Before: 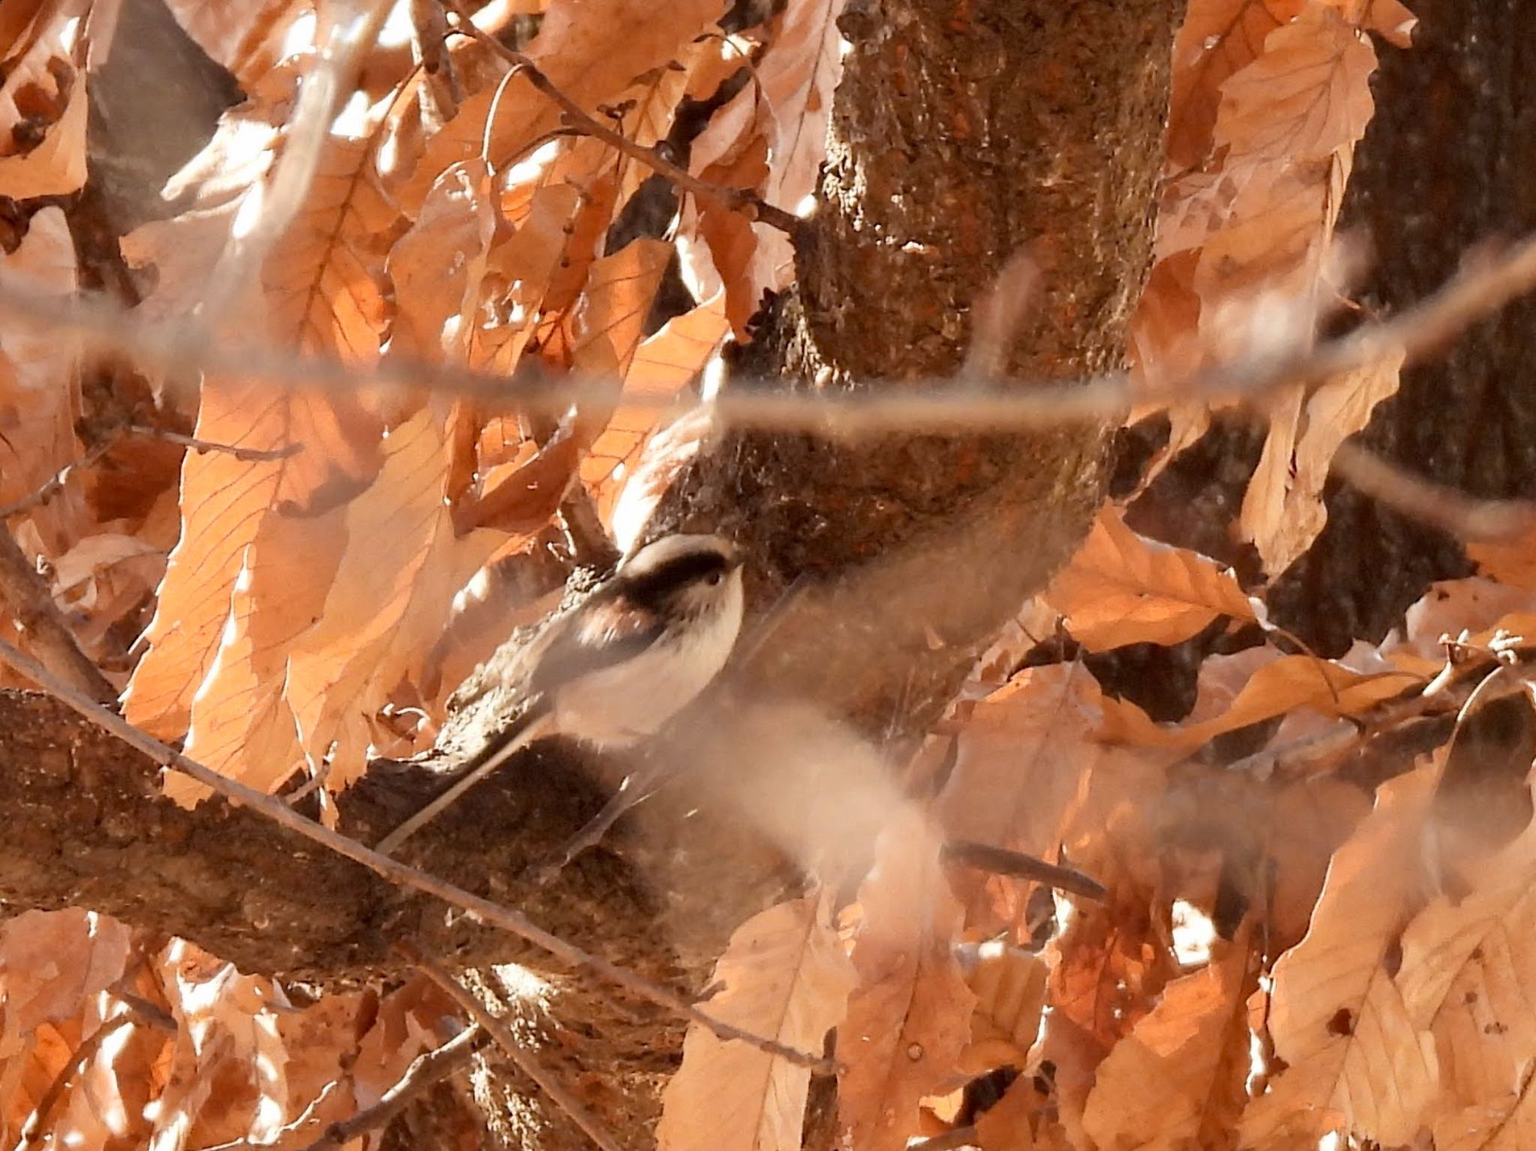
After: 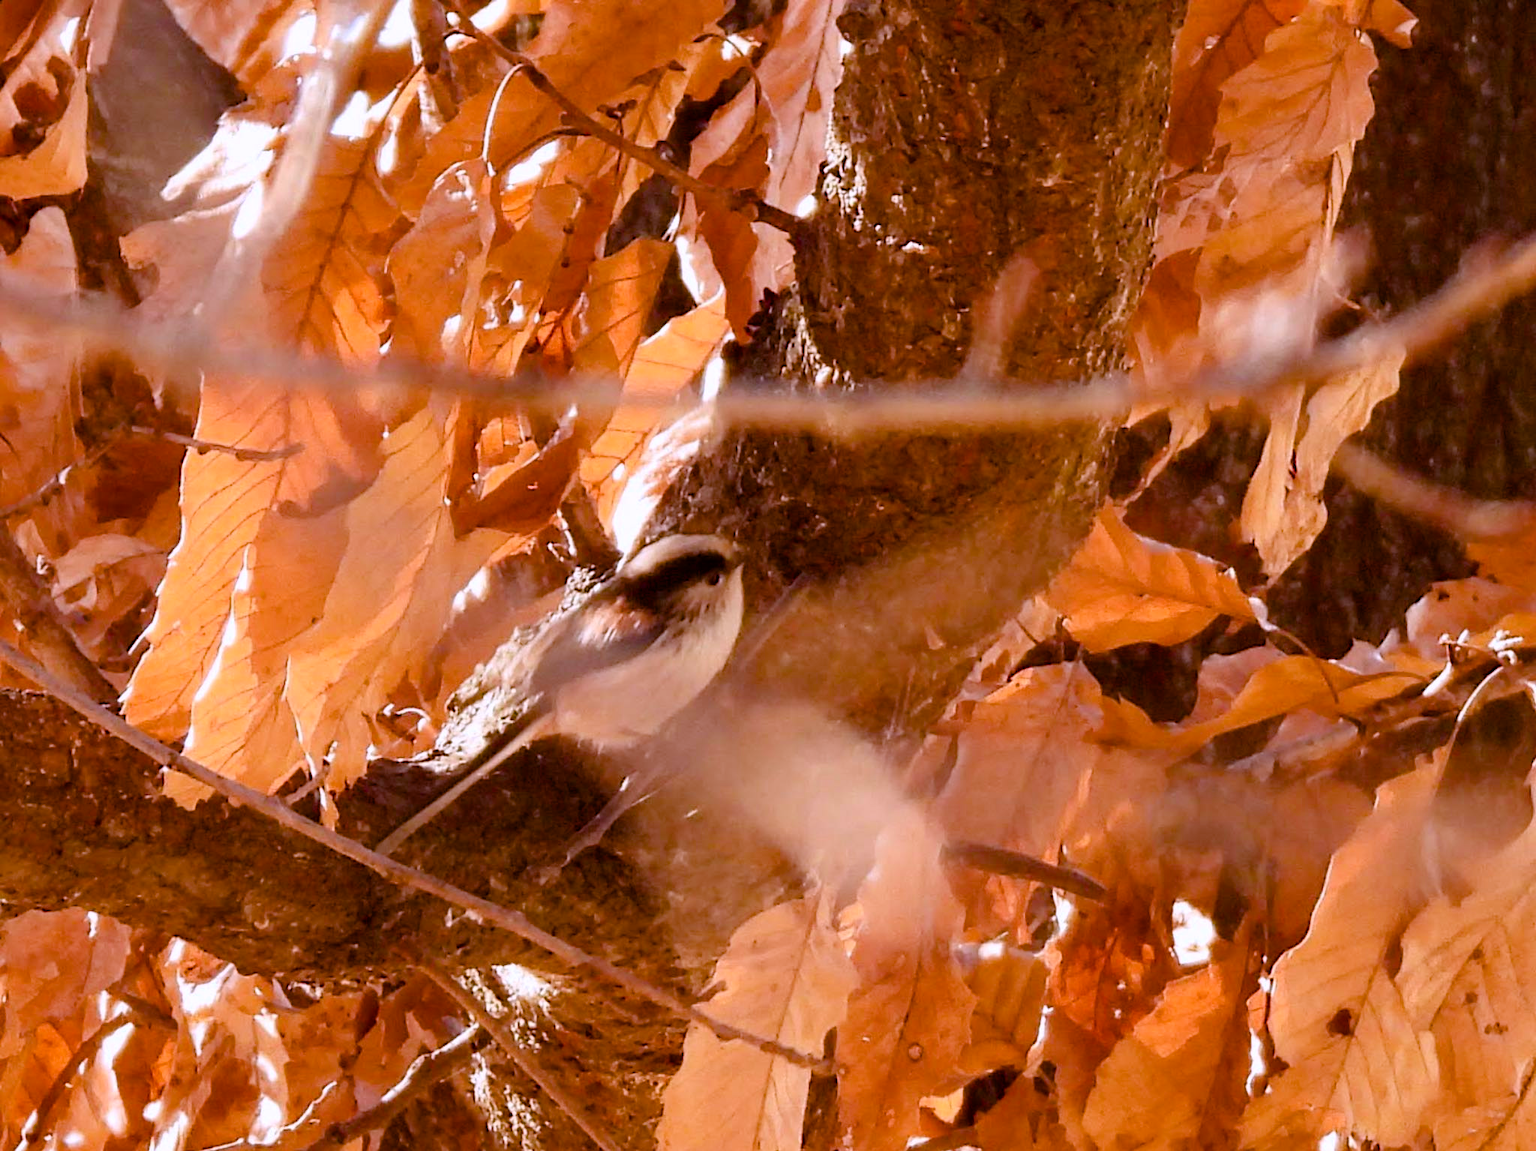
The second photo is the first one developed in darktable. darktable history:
color calibration: illuminant as shot in camera, x 0.362, y 0.385, temperature 4532.92 K
haze removal: adaptive false
color balance rgb: perceptual saturation grading › global saturation 20%, perceptual saturation grading › highlights -25.868%, perceptual saturation grading › shadows 49.659%, global vibrance 33.548%
